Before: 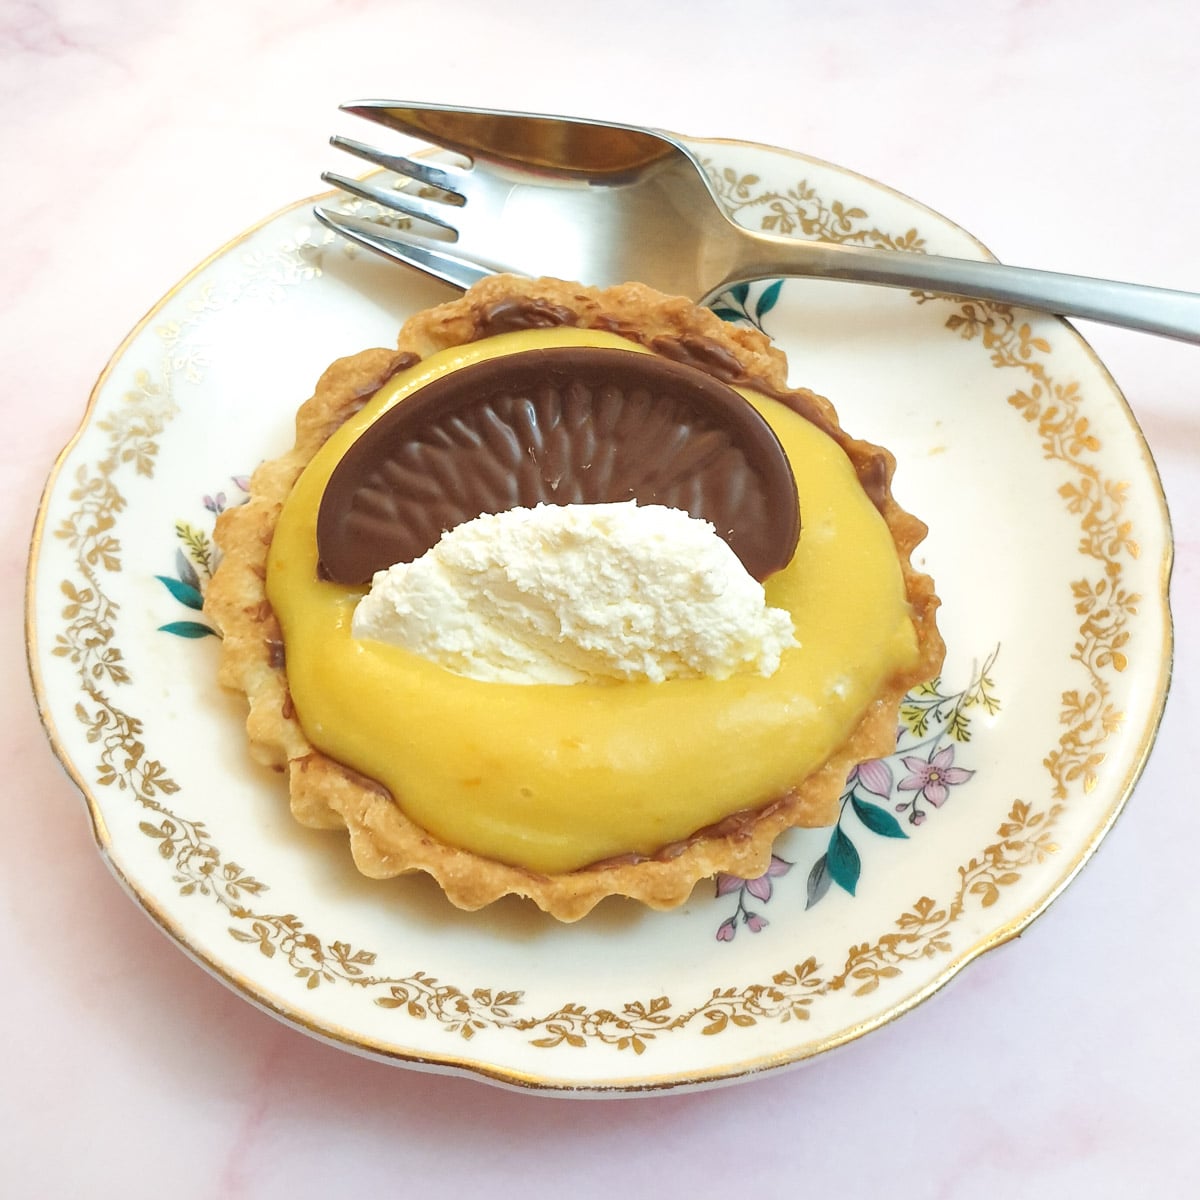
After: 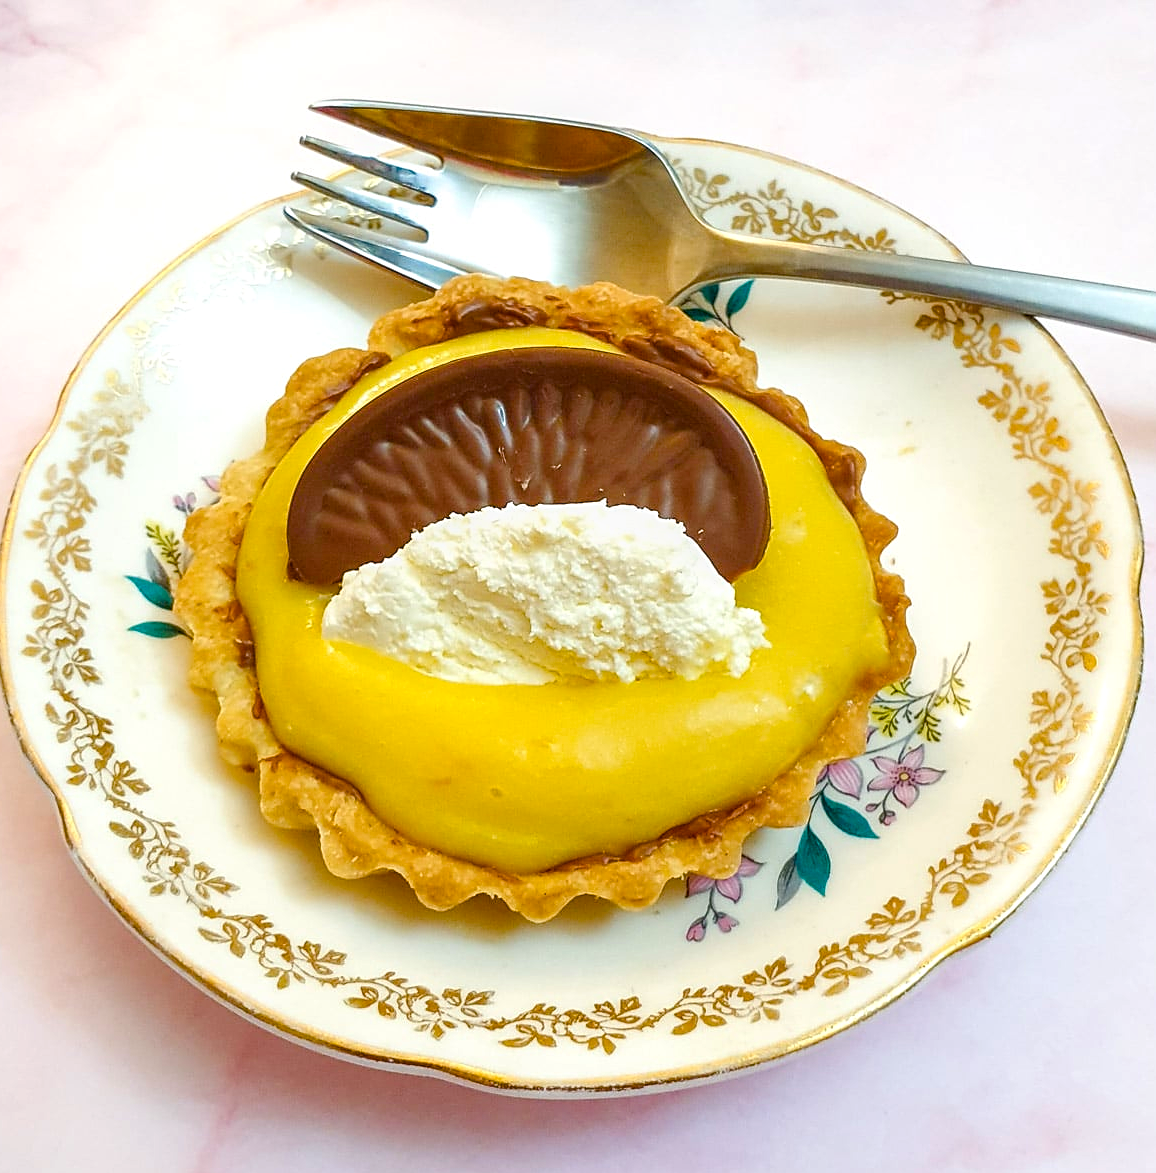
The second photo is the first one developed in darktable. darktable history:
sharpen: on, module defaults
crop and rotate: left 2.536%, right 1.107%, bottom 2.246%
local contrast: on, module defaults
tone equalizer: on, module defaults
color balance rgb: perceptual saturation grading › global saturation 20%, perceptual saturation grading › highlights -25%, perceptual saturation grading › shadows 25%, global vibrance 50%
